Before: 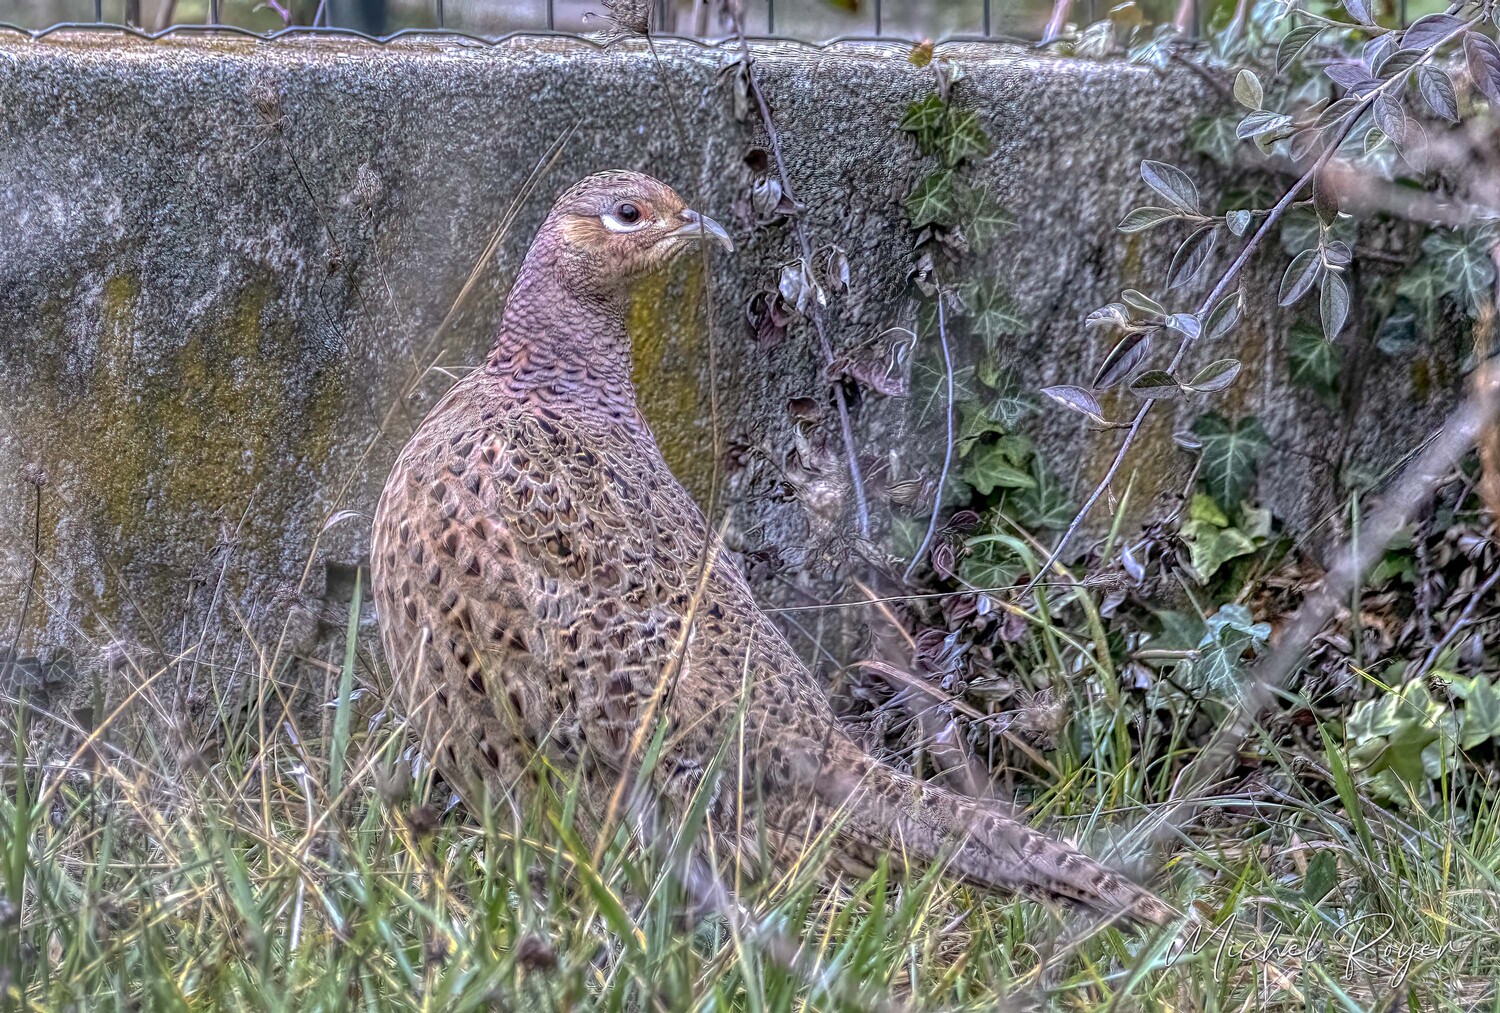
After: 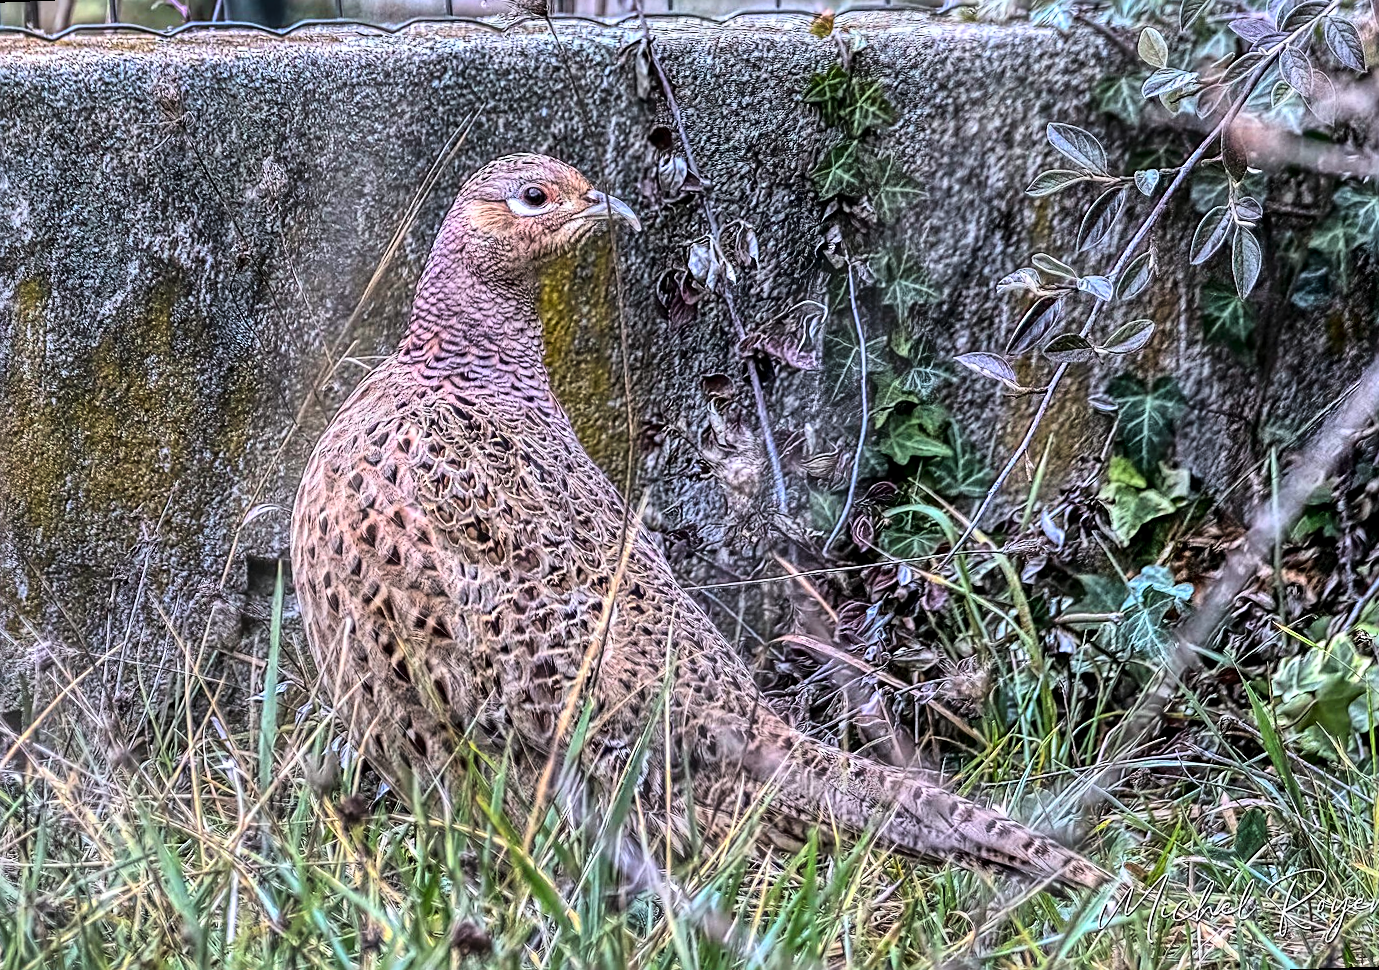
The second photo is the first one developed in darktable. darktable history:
rotate and perspective: rotation -2.12°, lens shift (vertical) 0.009, lens shift (horizontal) -0.008, automatic cropping original format, crop left 0.036, crop right 0.964, crop top 0.05, crop bottom 0.959
sharpen: on, module defaults
crop and rotate: left 3.238%
tone curve: curves: ch0 [(0, 0) (0.195, 0.109) (0.751, 0.848) (1, 1)], color space Lab, linked channels, preserve colors none
white balance: red 0.988, blue 1.017
